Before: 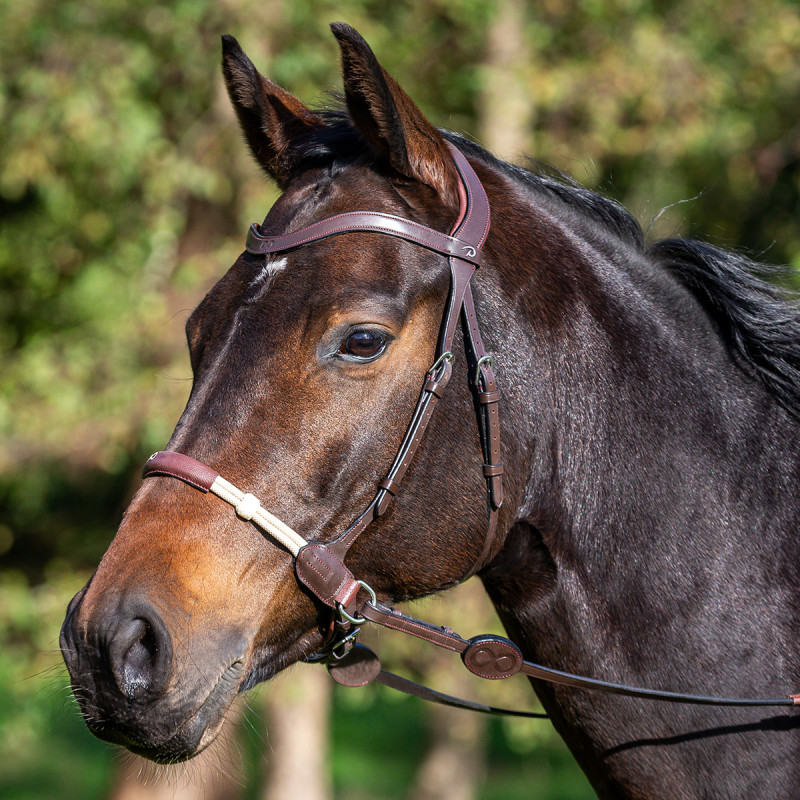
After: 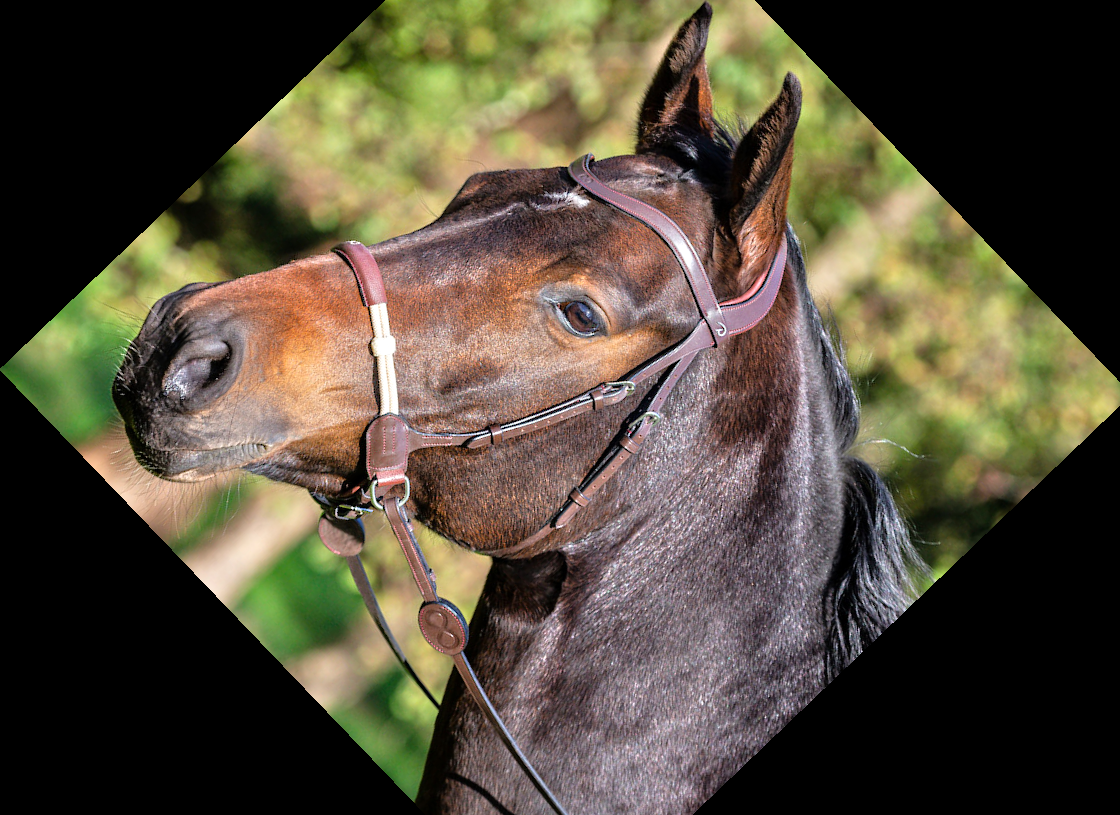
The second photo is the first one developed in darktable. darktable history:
tone equalizer: -7 EV 0.15 EV, -6 EV 0.6 EV, -5 EV 1.15 EV, -4 EV 1.33 EV, -3 EV 1.15 EV, -2 EV 0.6 EV, -1 EV 0.15 EV, mask exposure compensation -0.5 EV
crop and rotate: angle -46.26°, top 16.234%, right 0.912%, bottom 11.704%
